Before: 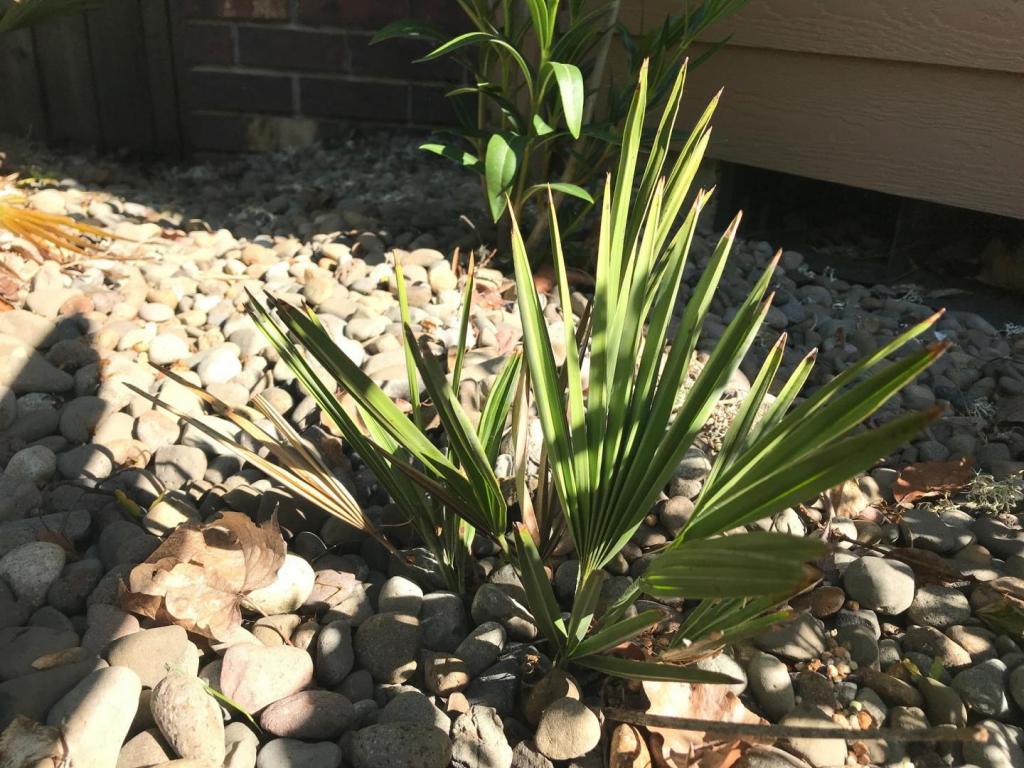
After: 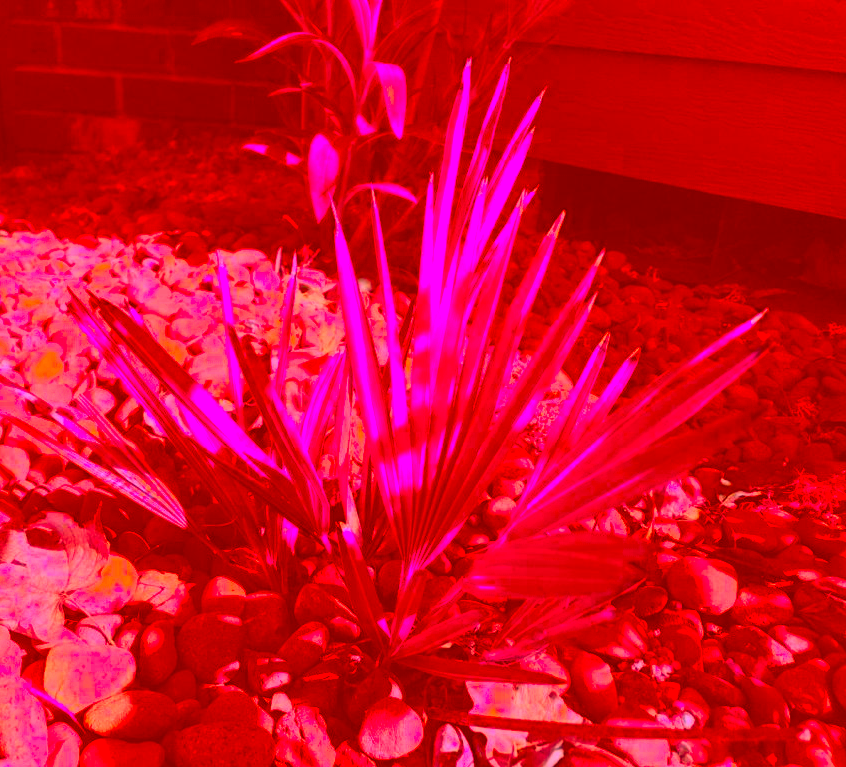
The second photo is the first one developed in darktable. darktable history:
color correction: highlights a* -39.35, highlights b* -39.85, shadows a* -39.66, shadows b* -39.21, saturation -2.98
crop: left 17.29%, bottom 0.048%
